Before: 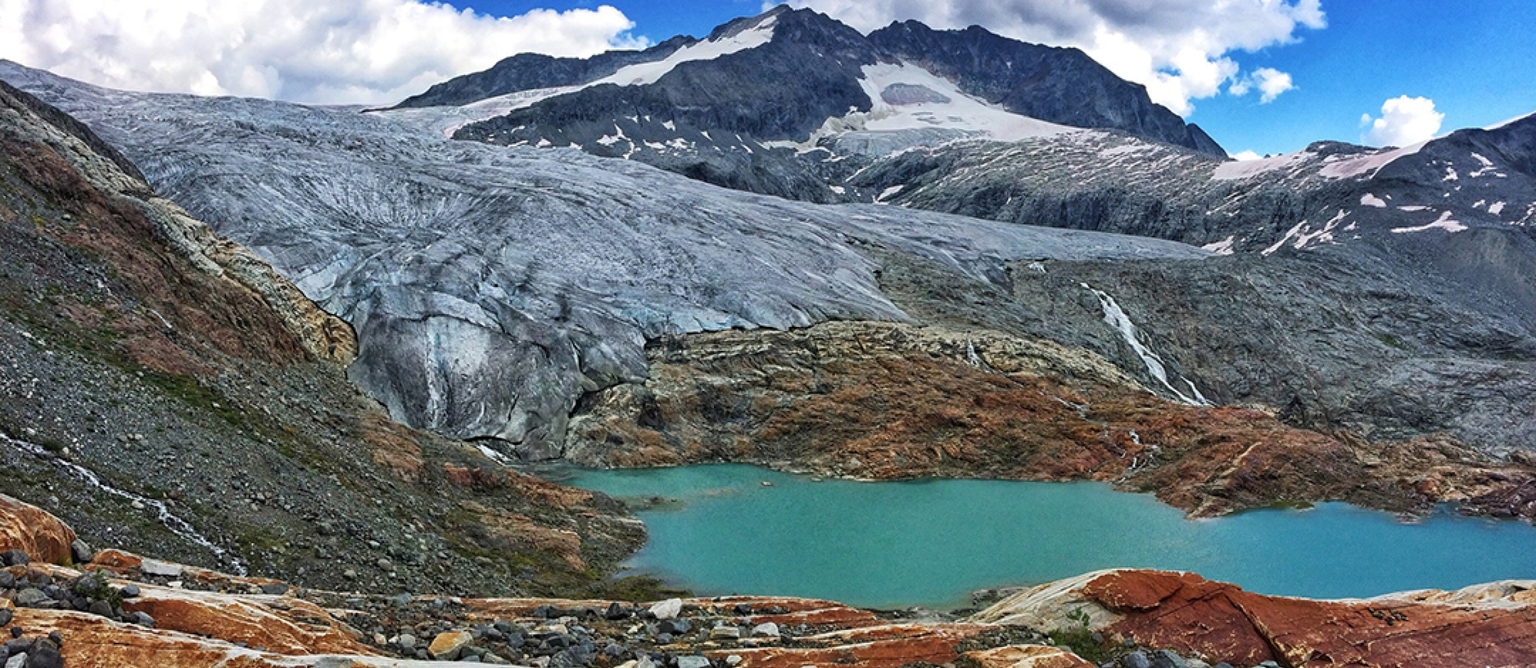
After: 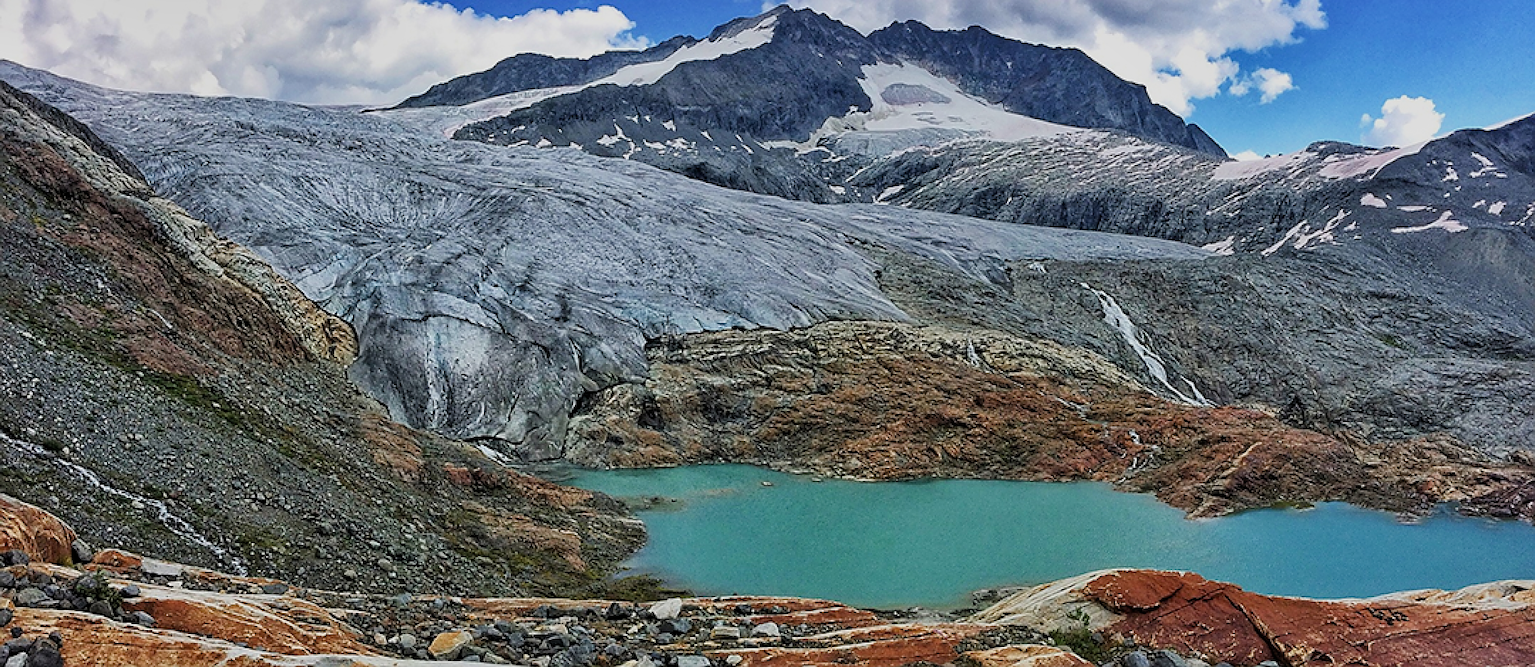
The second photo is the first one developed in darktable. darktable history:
shadows and highlights: shadows 12.69, white point adjustment 1.15, soften with gaussian
filmic rgb: middle gray luminance 18.28%, black relative exposure -8.94 EV, white relative exposure 3.71 EV, target black luminance 0%, hardness 4.86, latitude 67.96%, contrast 0.94, highlights saturation mix 19.68%, shadows ↔ highlights balance 20.83%
sharpen: radius 1.392, amount 1.252, threshold 0.601
